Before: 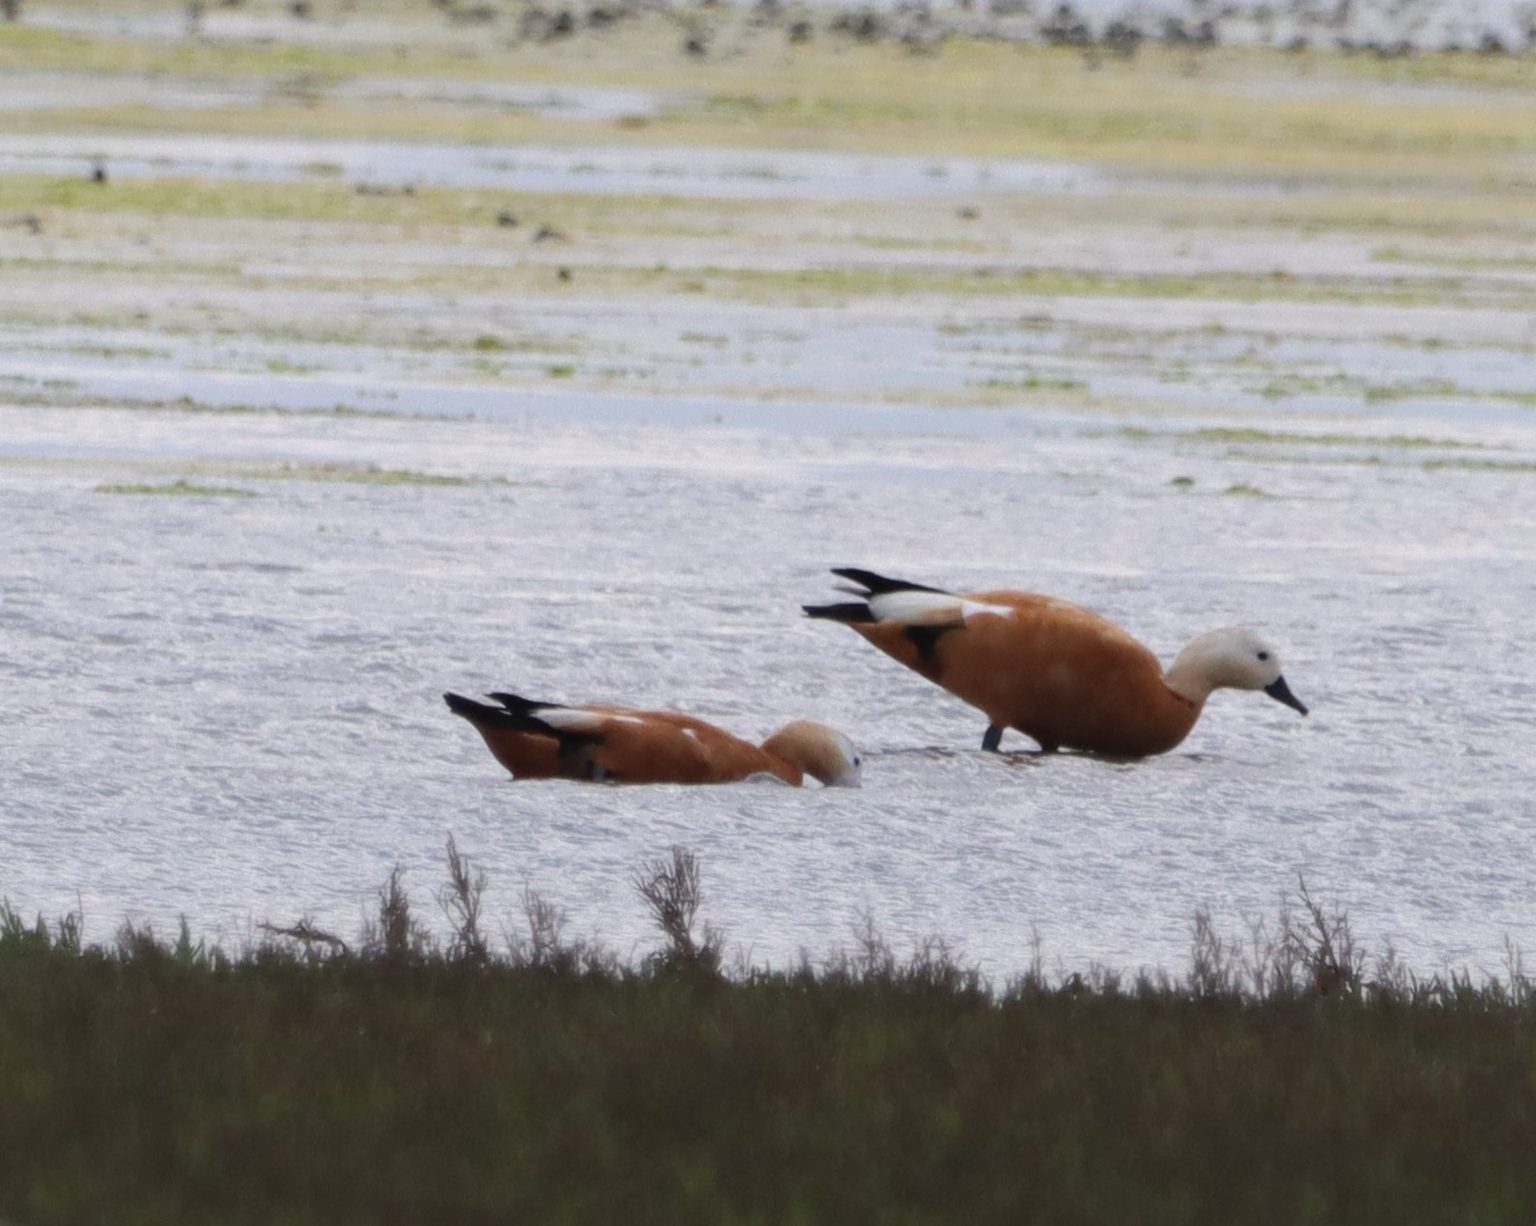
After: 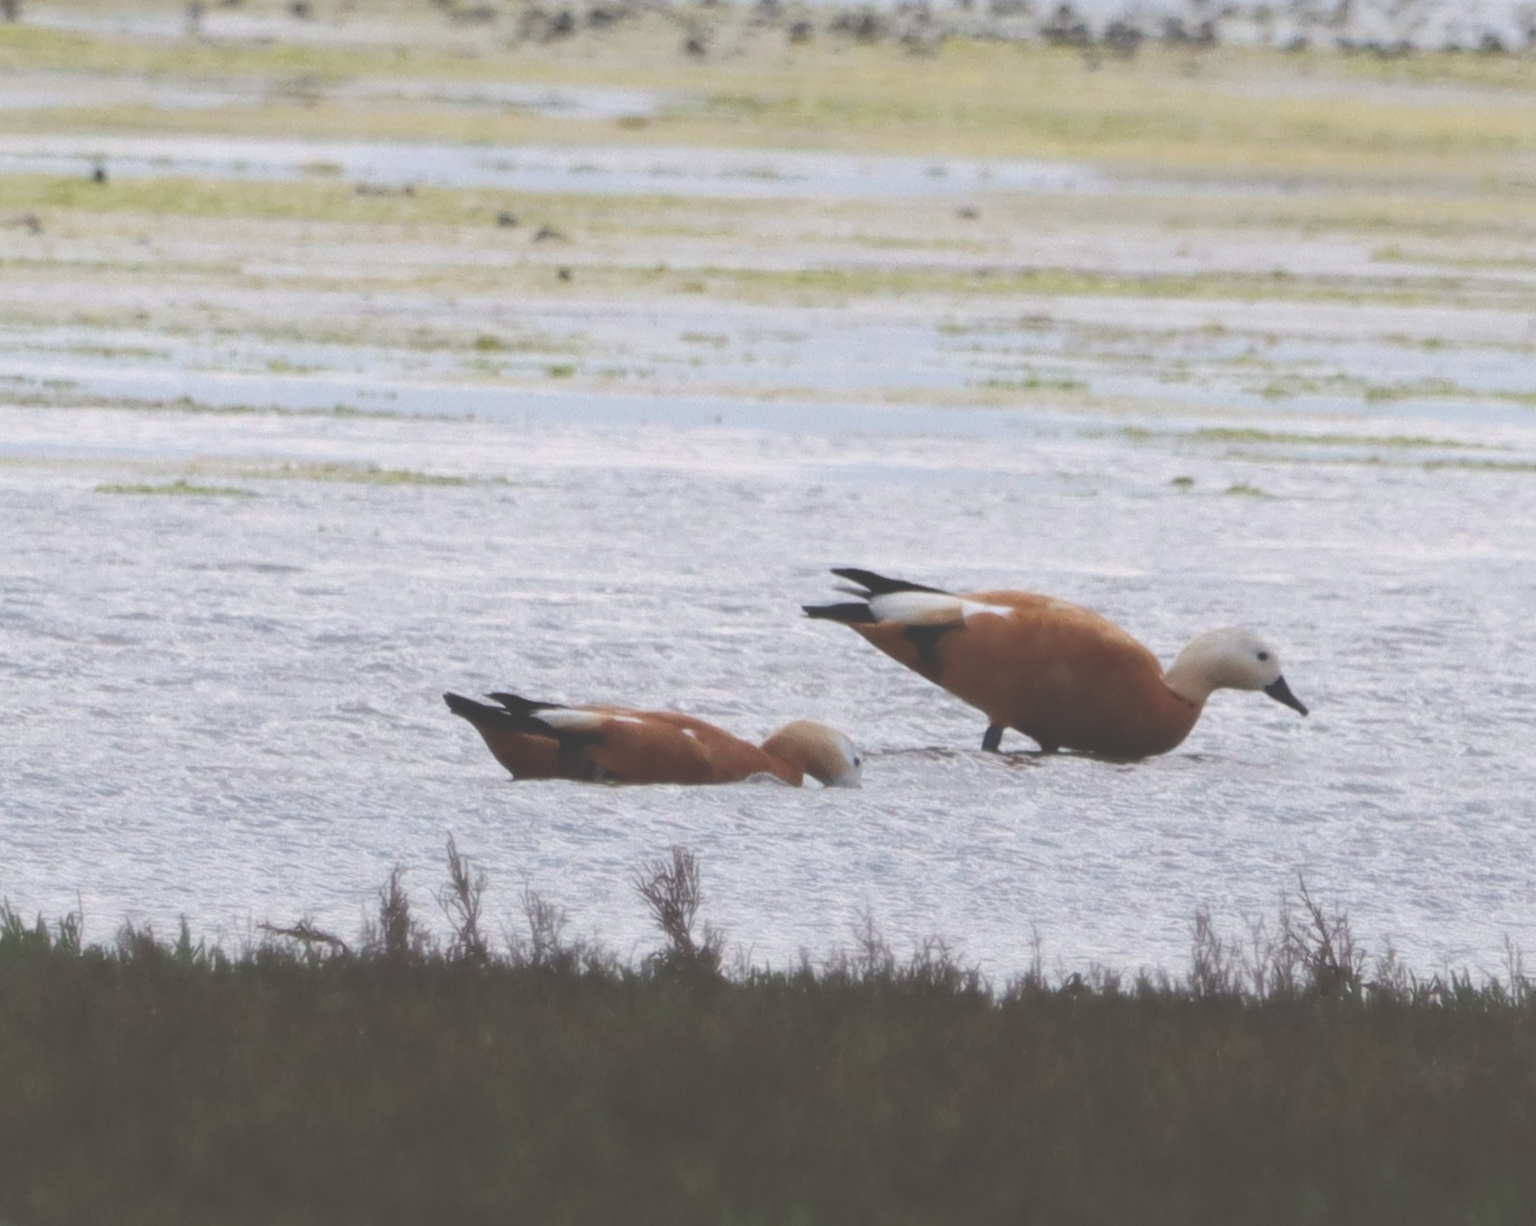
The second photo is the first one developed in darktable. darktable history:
exposure: black level correction -0.042, exposure 0.062 EV, compensate highlight preservation false
